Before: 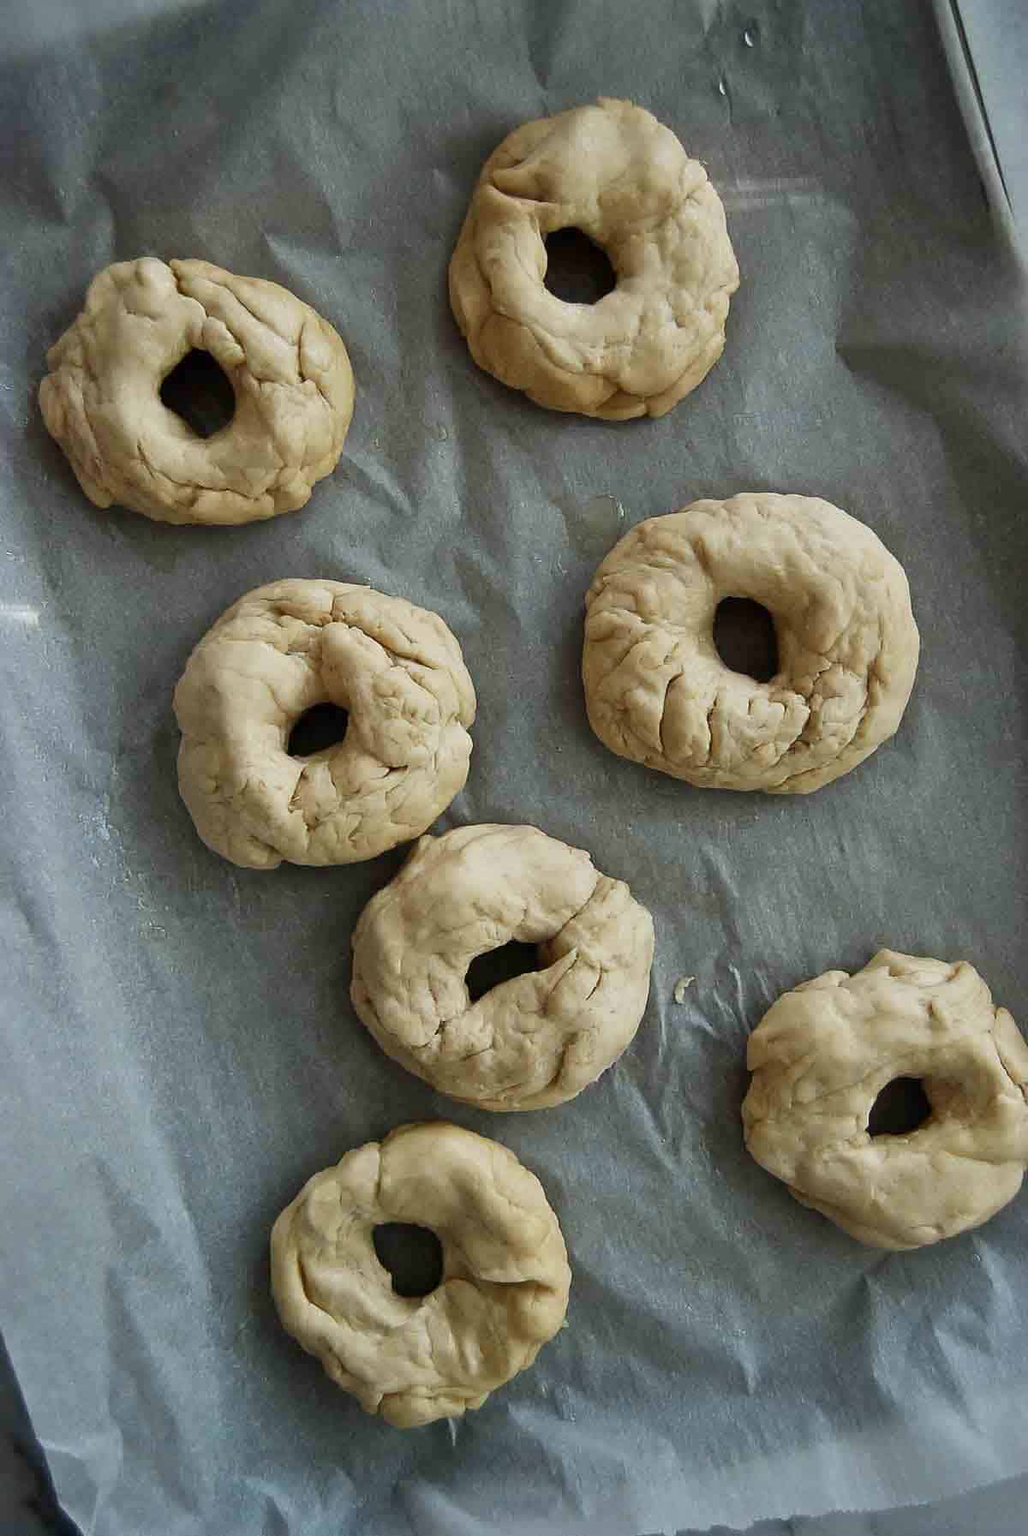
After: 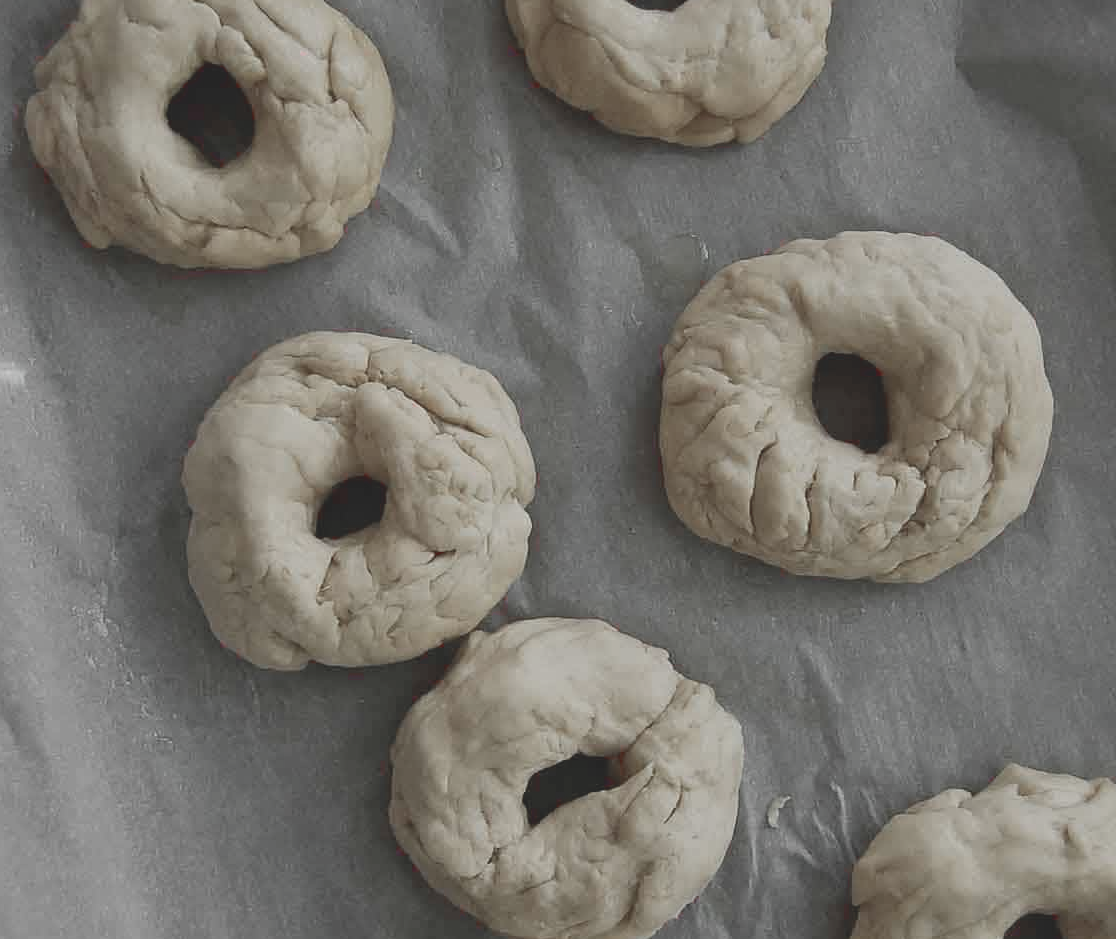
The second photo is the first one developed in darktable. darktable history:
color zones: curves: ch1 [(0, 0.831) (0.08, 0.771) (0.157, 0.268) (0.241, 0.207) (0.562, -0.005) (0.714, -0.013) (0.876, 0.01) (1, 0.831)]
white balance: red 1, blue 1
crop: left 1.744%, top 19.225%, right 5.069%, bottom 28.357%
contrast brightness saturation: contrast -0.28
